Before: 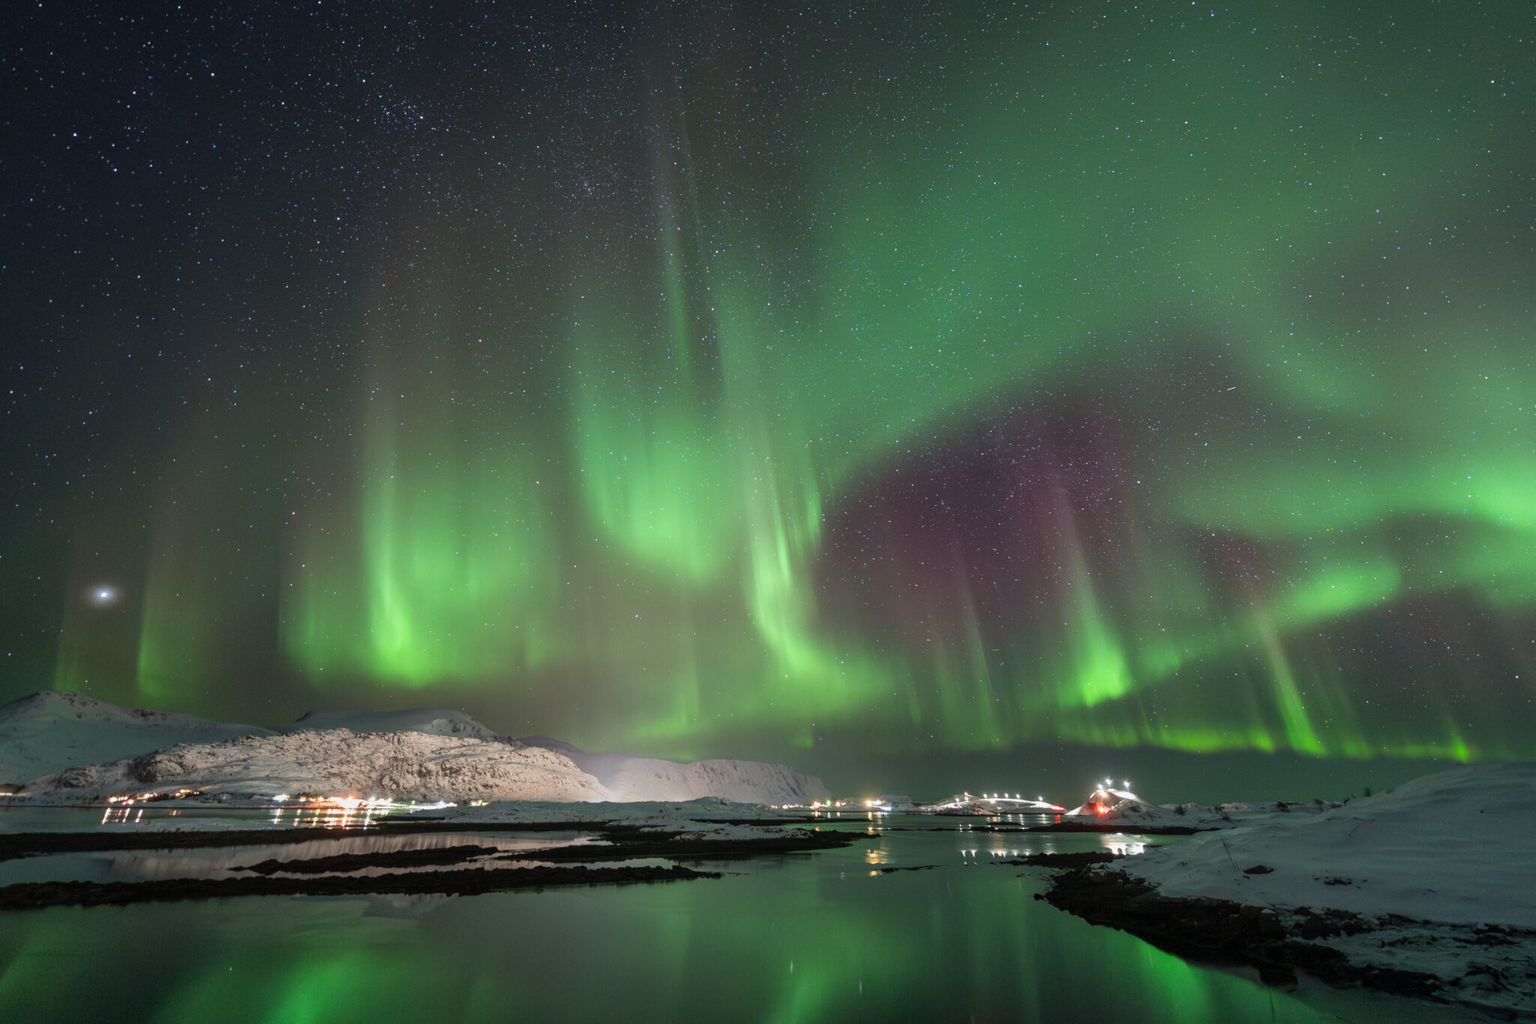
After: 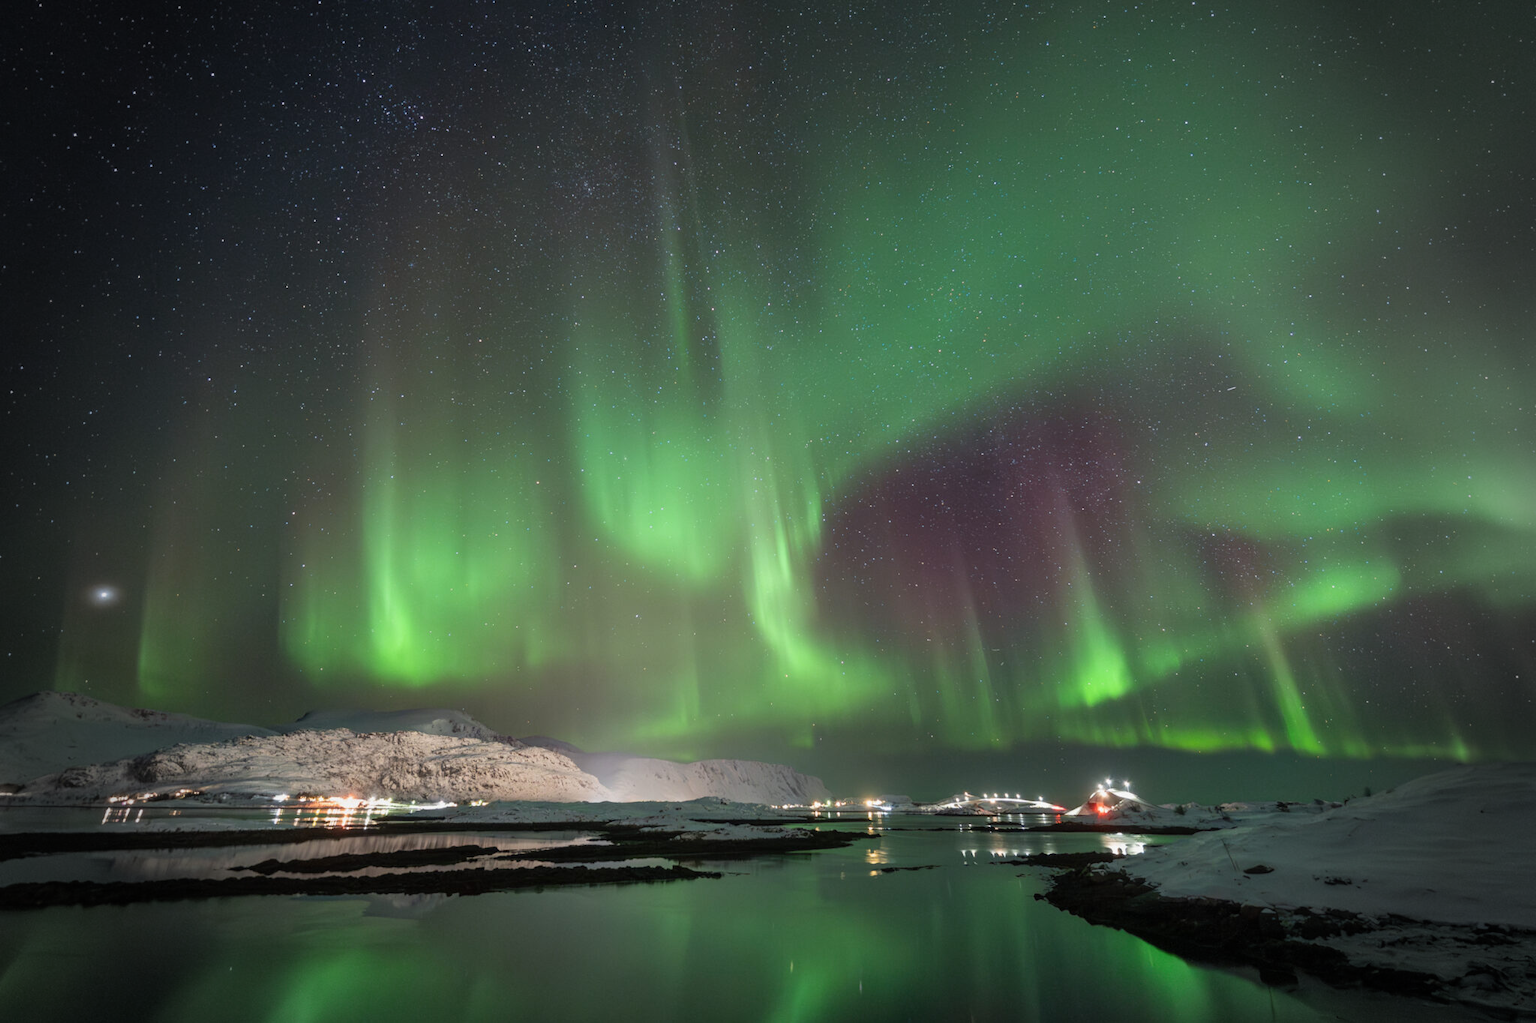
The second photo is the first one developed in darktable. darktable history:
vignetting: fall-off start 76.08%, fall-off radius 26.66%, width/height ratio 0.969
